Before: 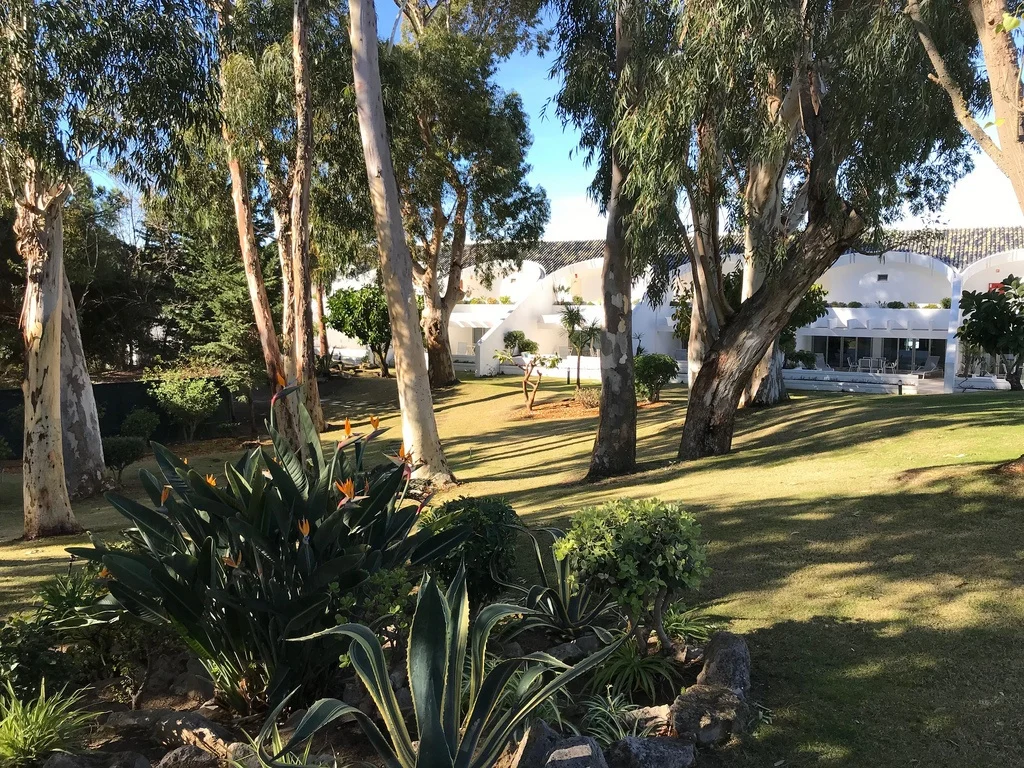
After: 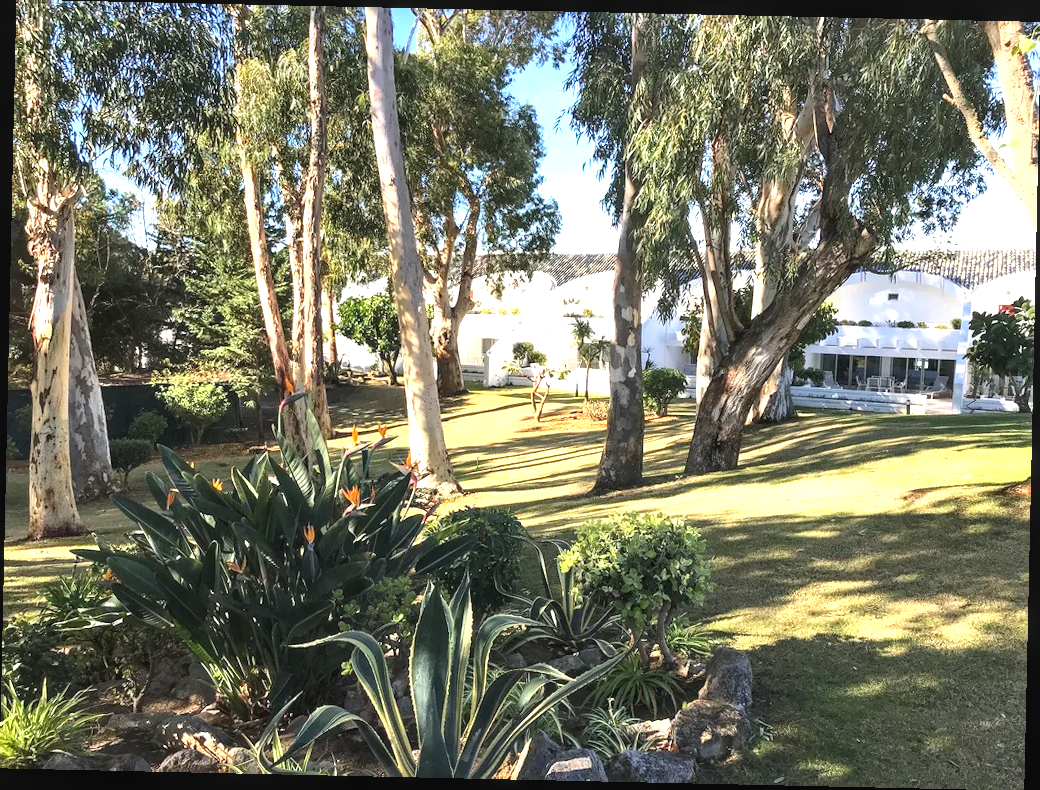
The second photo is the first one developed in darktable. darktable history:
exposure: black level correction -0.002, exposure 1.11 EV, compensate highlight preservation false
crop and rotate: angle -1.26°
local contrast: on, module defaults
